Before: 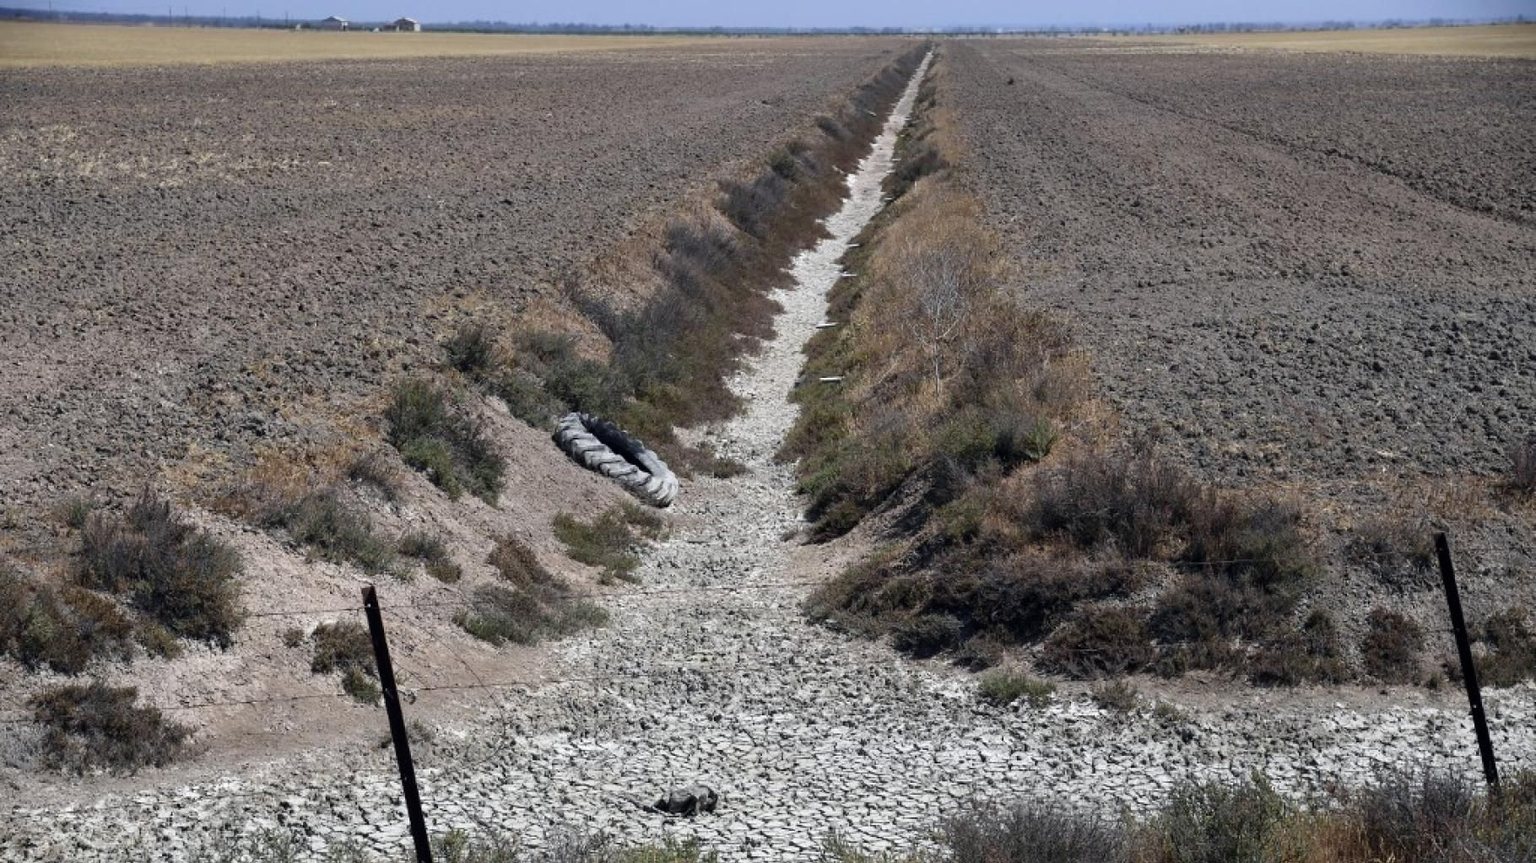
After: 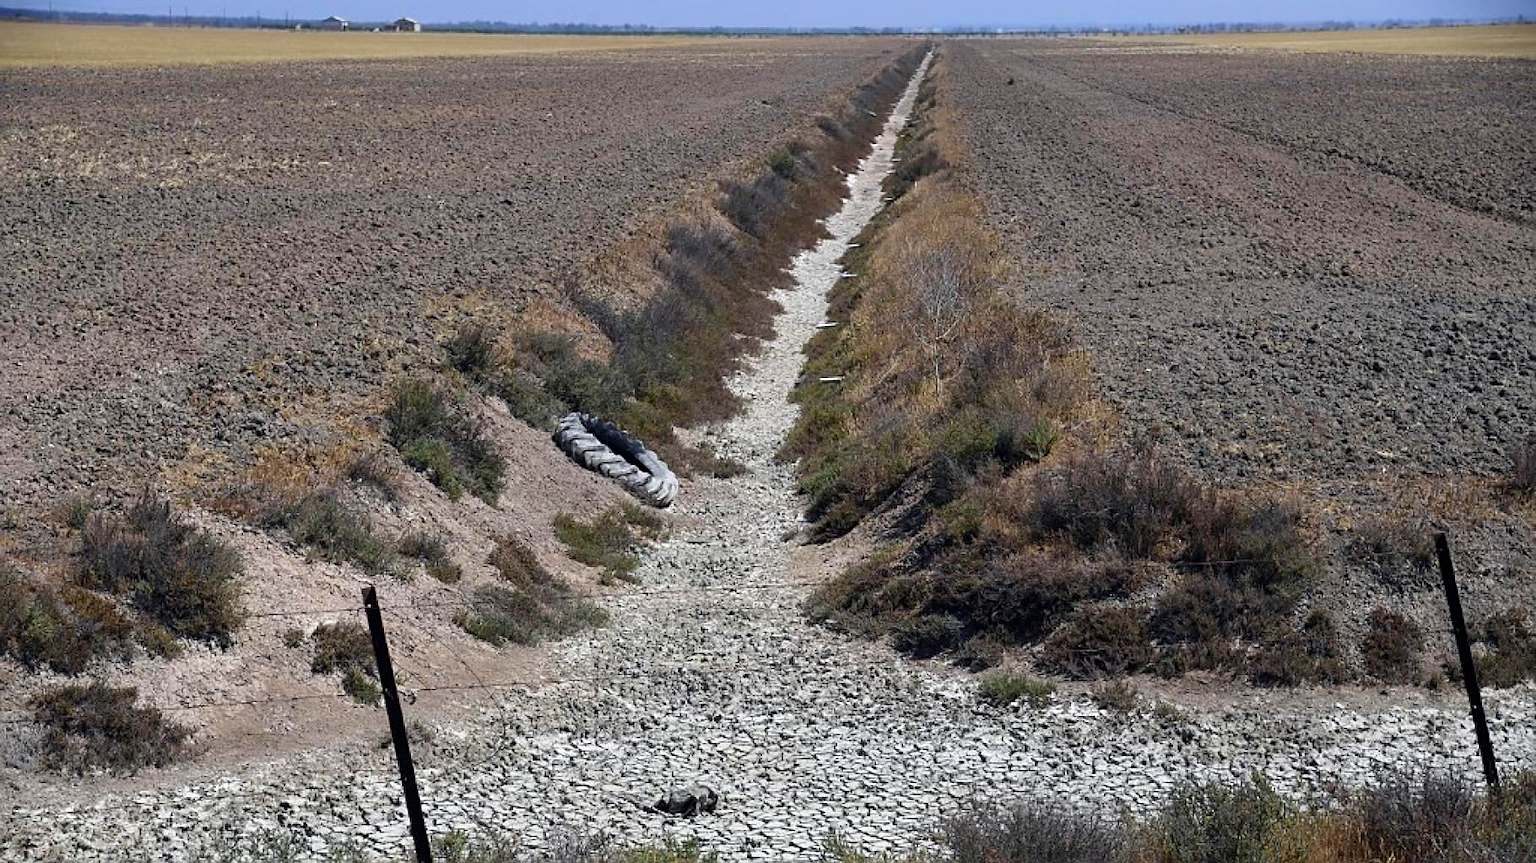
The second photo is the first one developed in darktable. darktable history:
color balance rgb: perceptual saturation grading › global saturation 25%, global vibrance 20%
sharpen: on, module defaults
